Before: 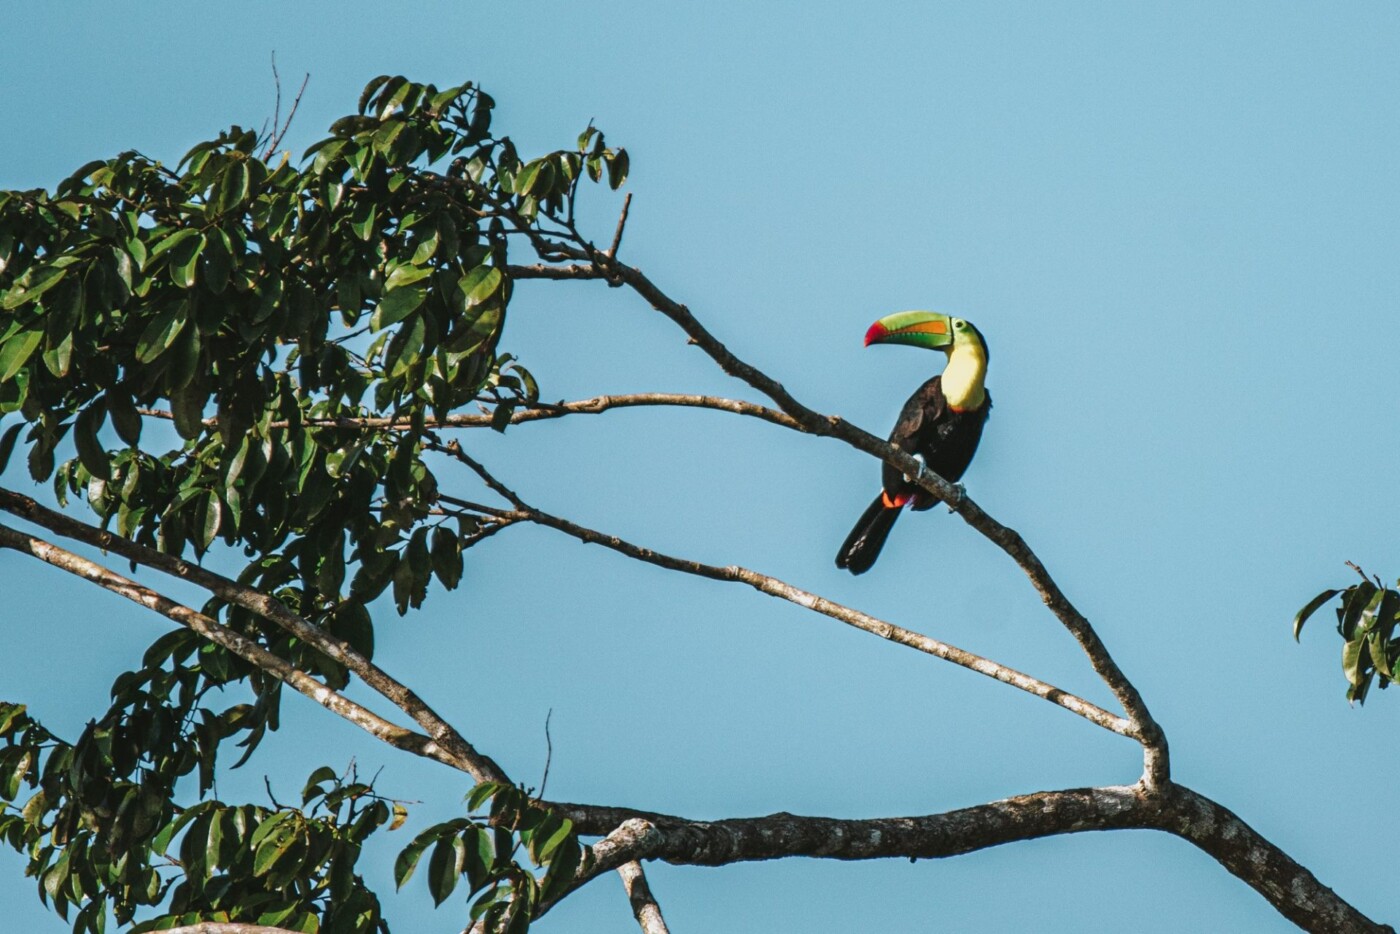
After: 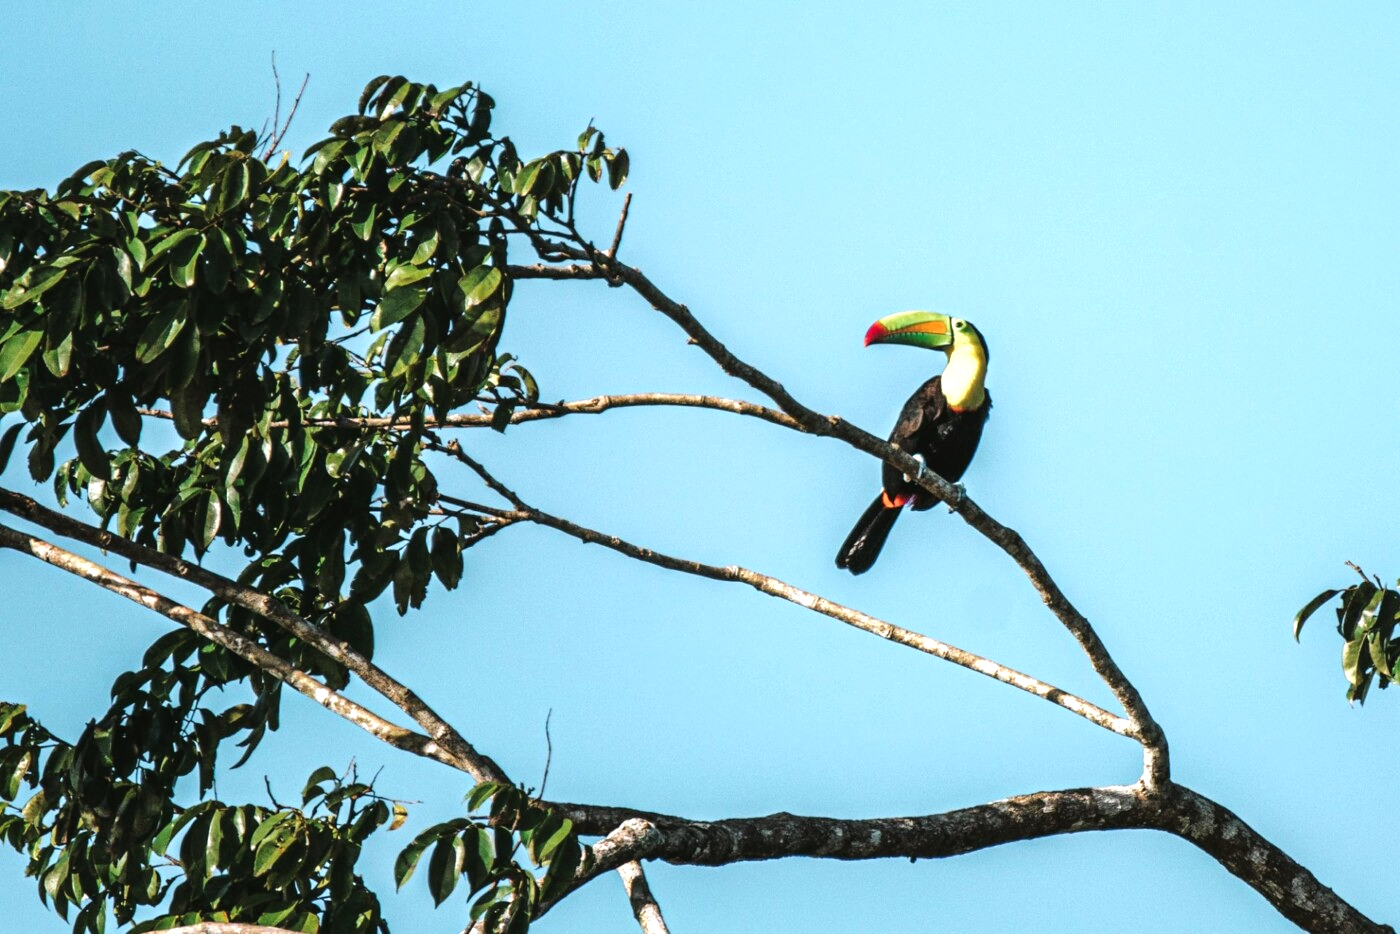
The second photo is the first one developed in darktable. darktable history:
tone equalizer: -8 EV -0.748 EV, -7 EV -0.714 EV, -6 EV -0.564 EV, -5 EV -0.399 EV, -3 EV 0.4 EV, -2 EV 0.6 EV, -1 EV 0.7 EV, +0 EV 0.749 EV, mask exposure compensation -0.512 EV
